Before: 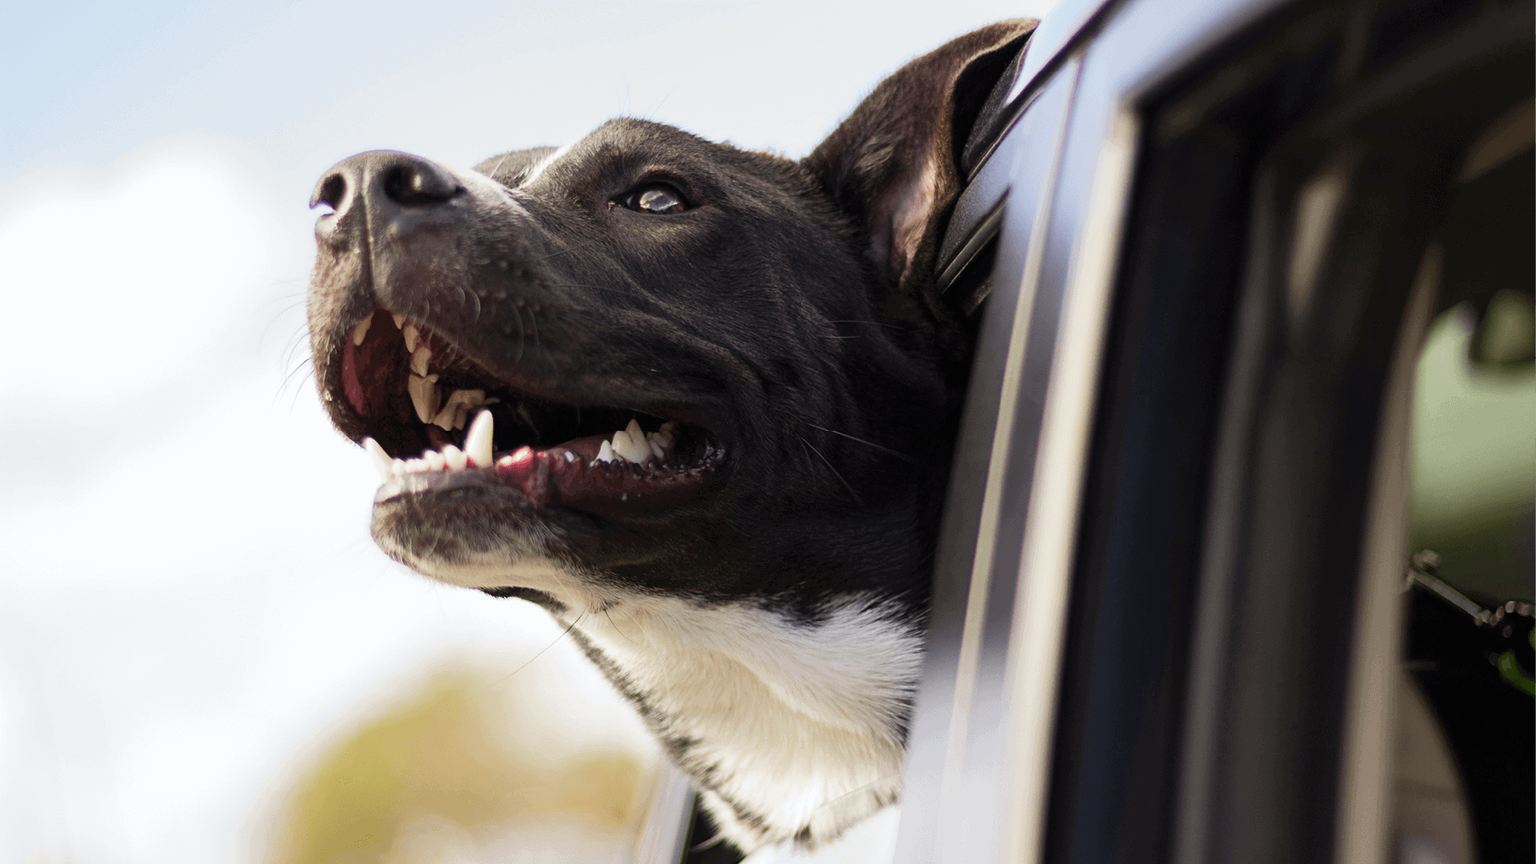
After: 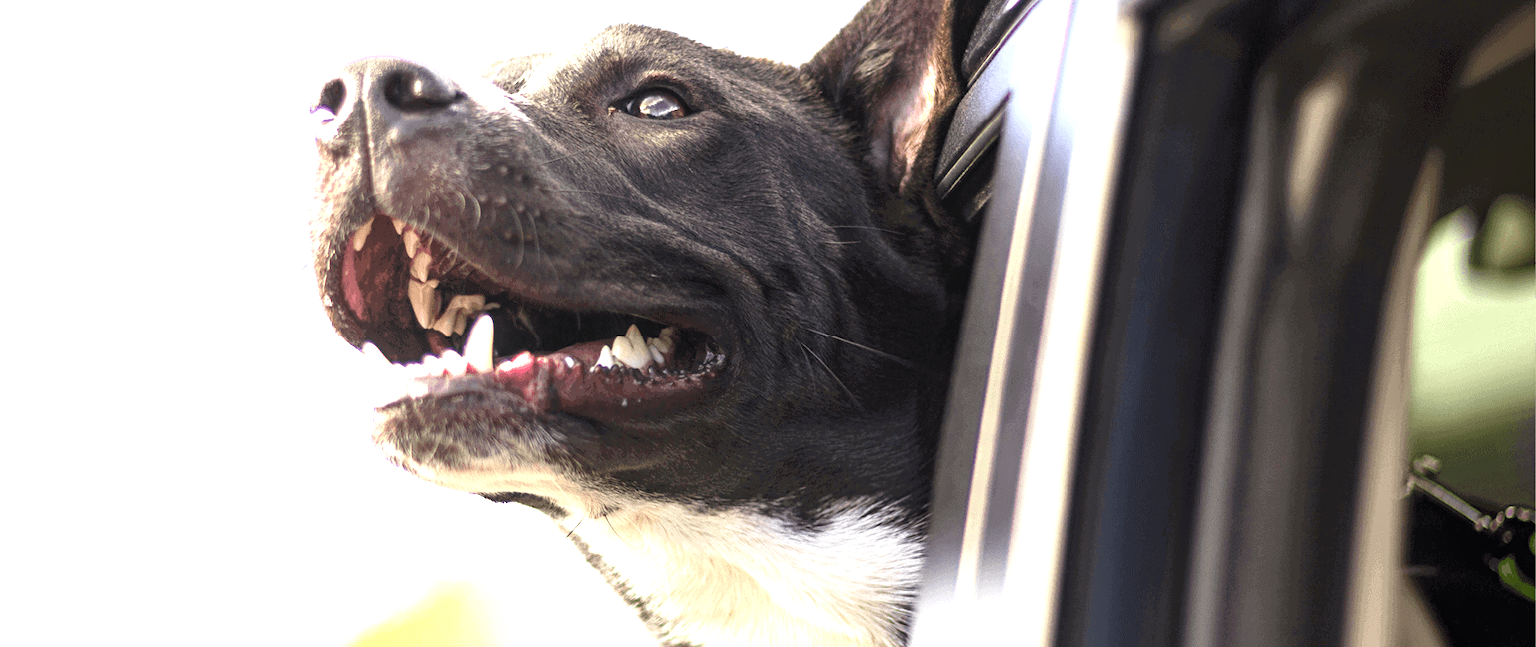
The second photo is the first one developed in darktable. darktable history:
exposure: black level correction 0, exposure 1.2 EV, compensate exposure bias true, compensate highlight preservation false
crop: top 11.038%, bottom 13.962%
local contrast: on, module defaults
